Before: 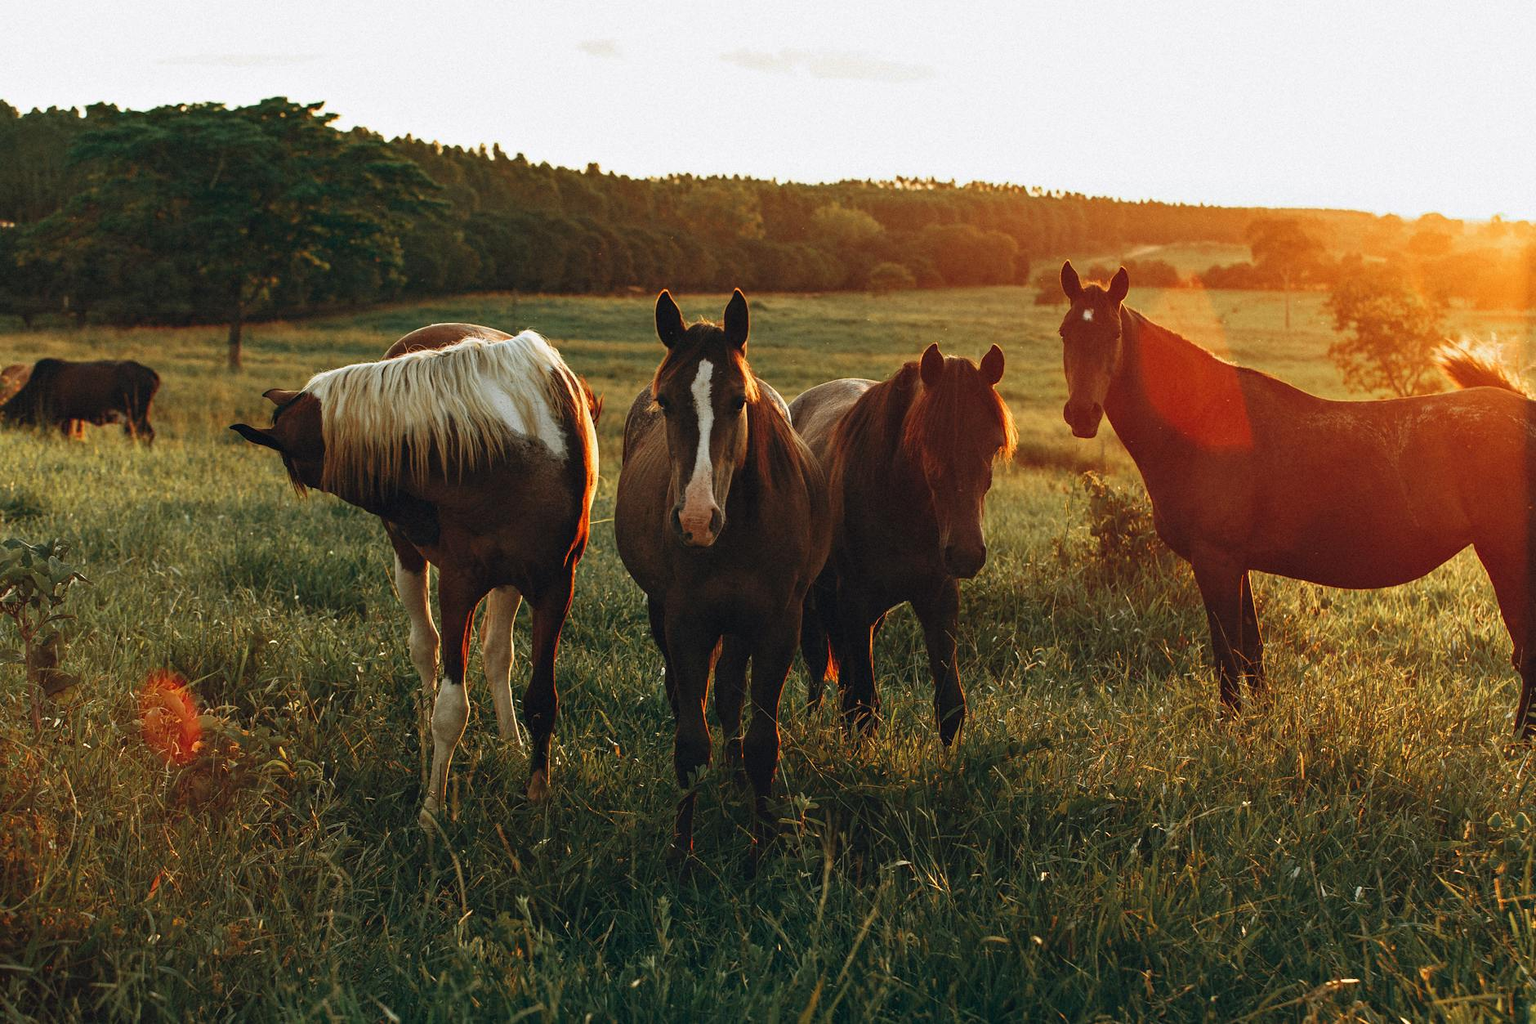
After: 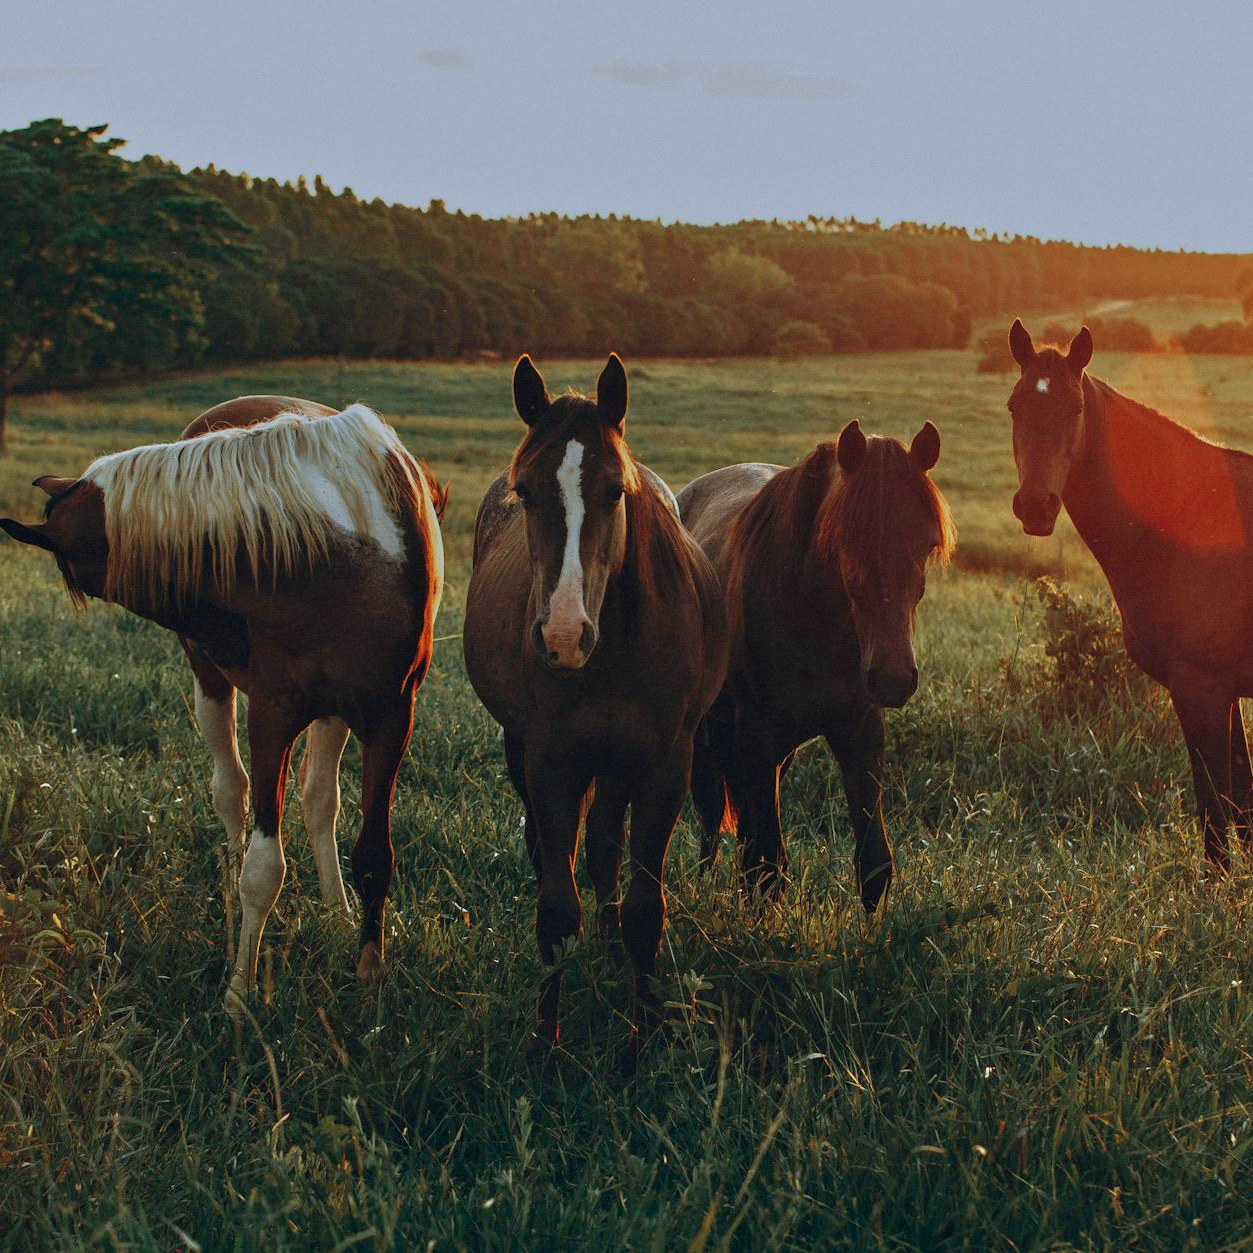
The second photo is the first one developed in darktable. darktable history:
tone equalizer: -8 EV -0.002 EV, -7 EV 0.005 EV, -6 EV -0.008 EV, -5 EV 0.007 EV, -4 EV -0.042 EV, -3 EV -0.233 EV, -2 EV -0.662 EV, -1 EV -0.983 EV, +0 EV -0.969 EV, smoothing diameter 2%, edges refinement/feathering 20, mask exposure compensation -1.57 EV, filter diffusion 5
color calibration: x 0.37, y 0.377, temperature 4289.93 K
crop: left 15.419%, right 17.914%
base curve: curves: ch0 [(0, 0) (0.303, 0.277) (1, 1)]
